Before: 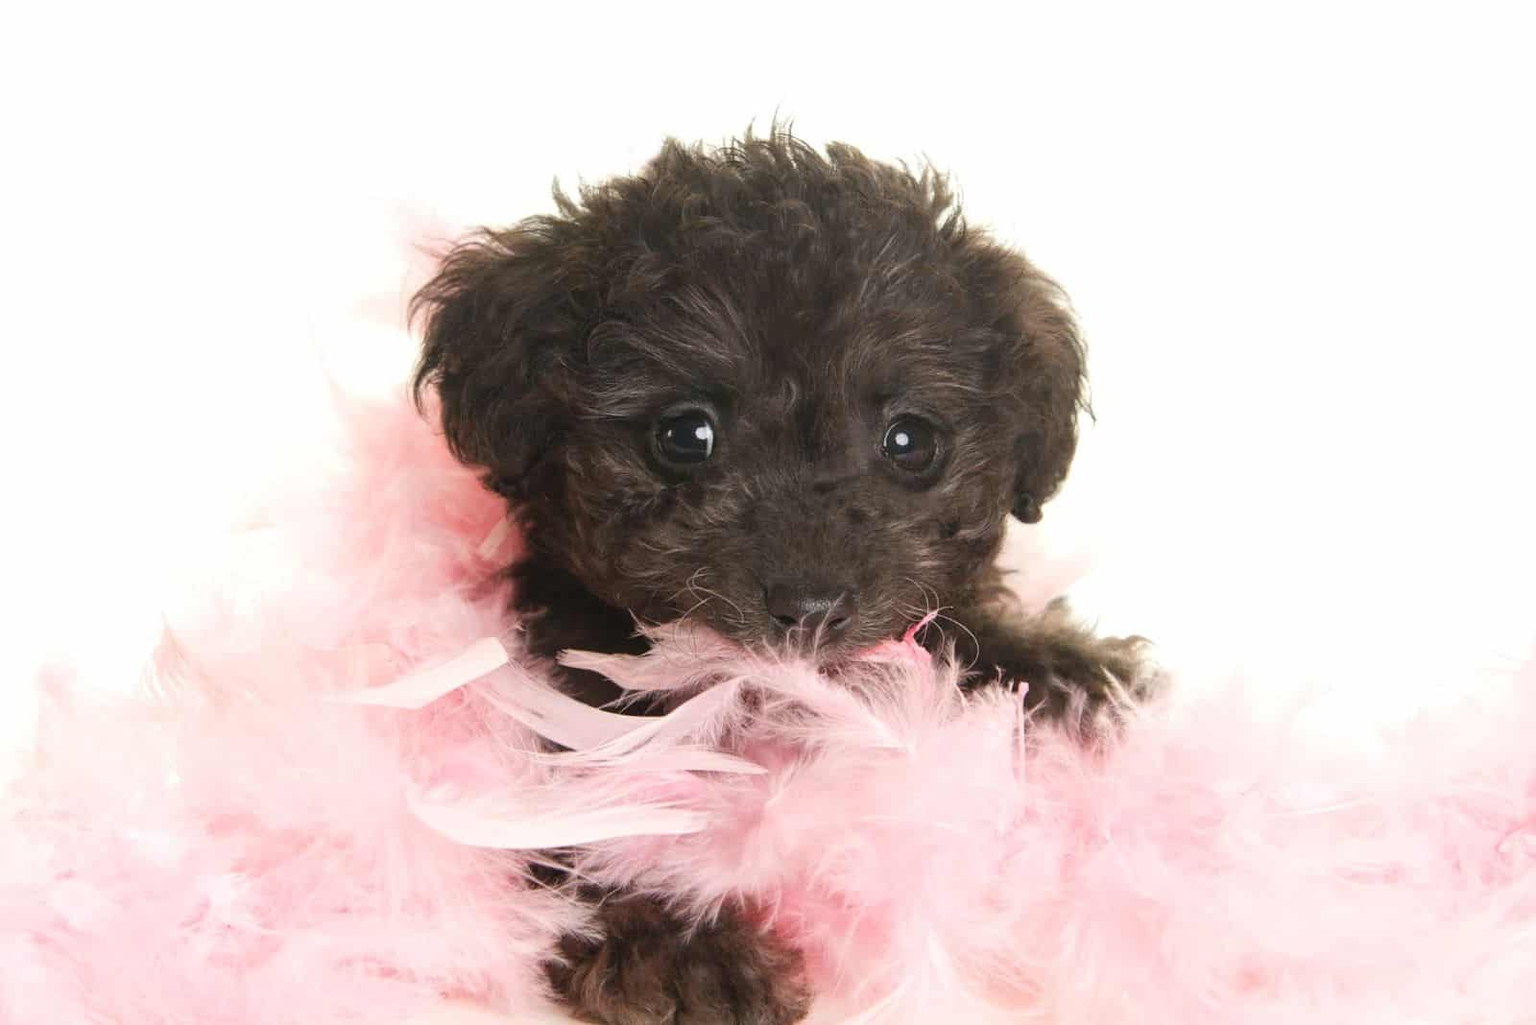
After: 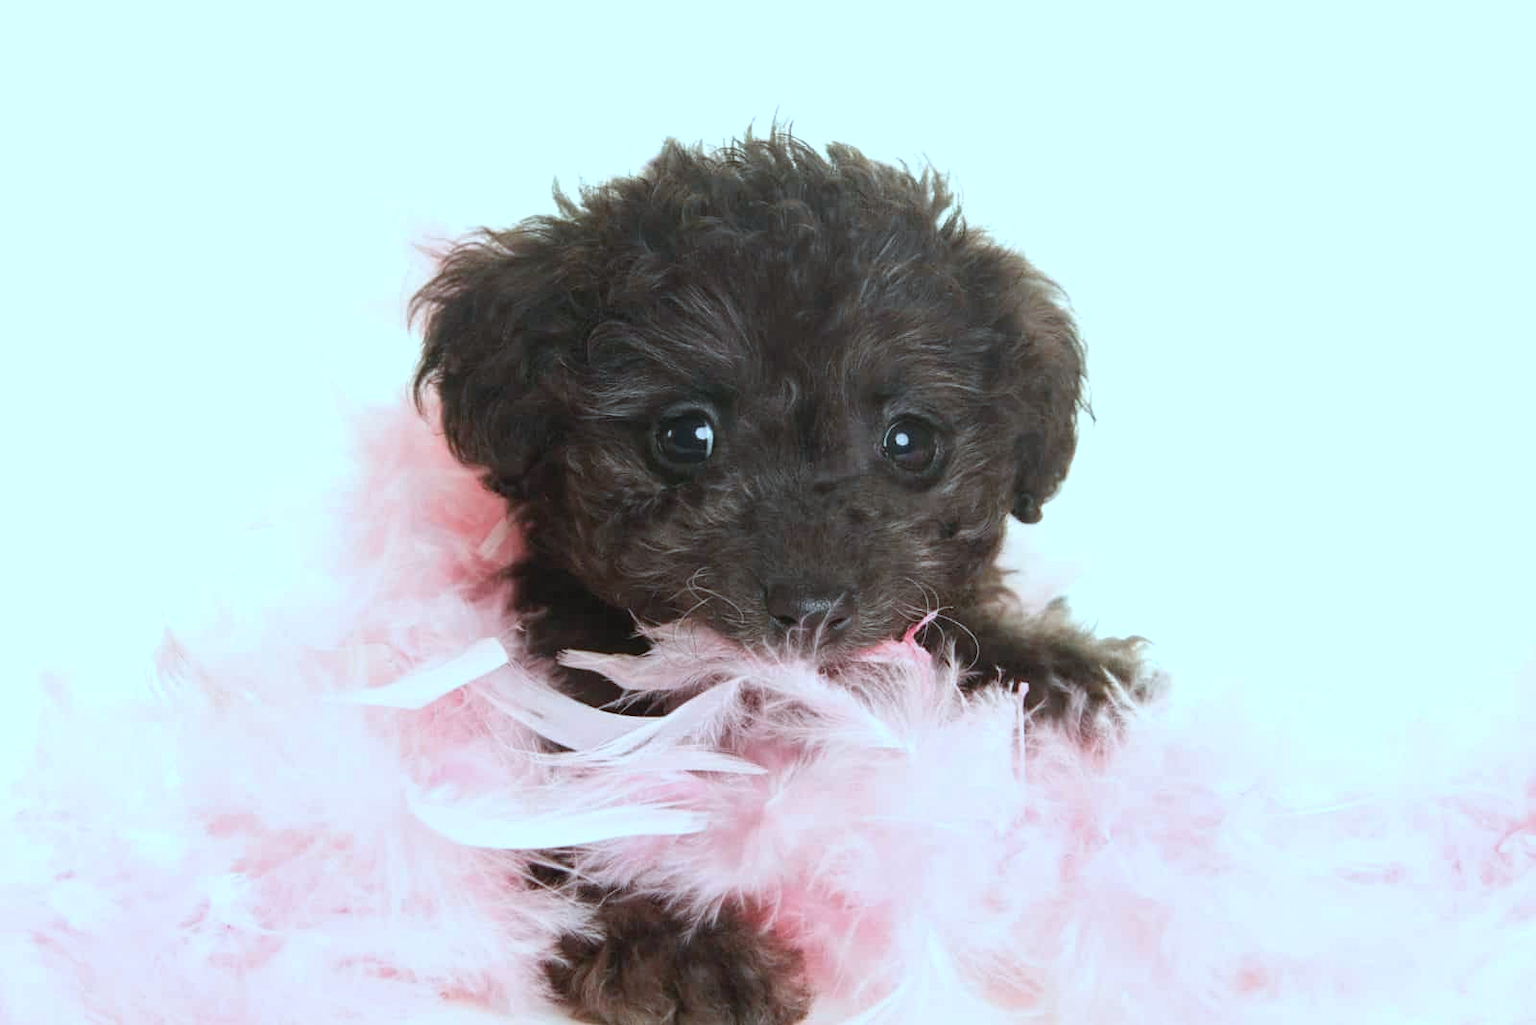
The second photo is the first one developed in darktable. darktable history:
color correction: highlights a* -11.45, highlights b* -15.72
